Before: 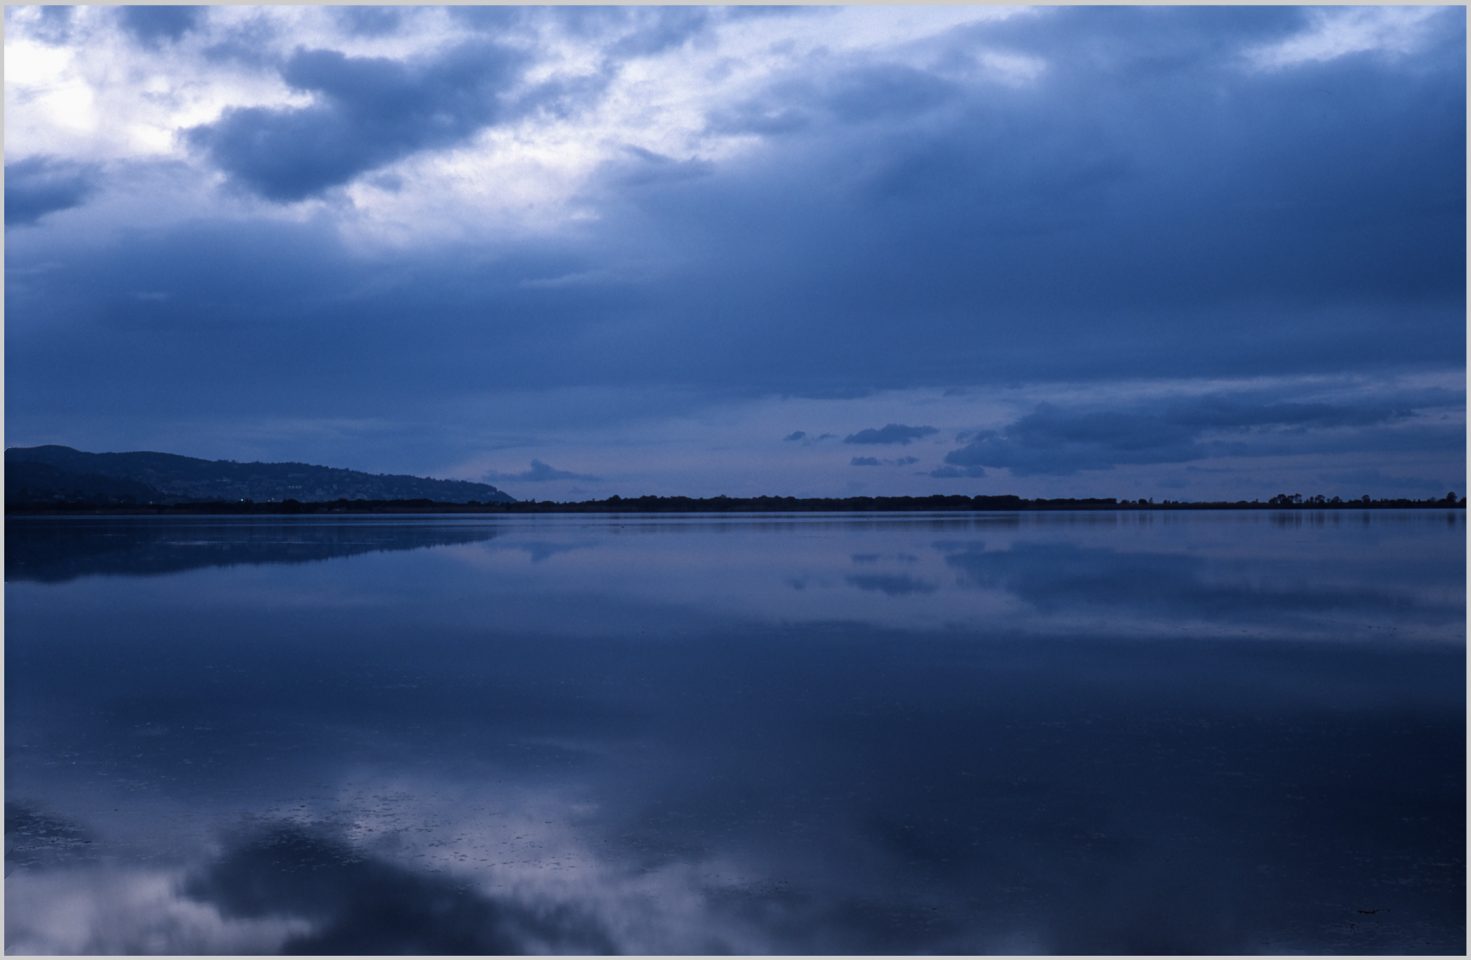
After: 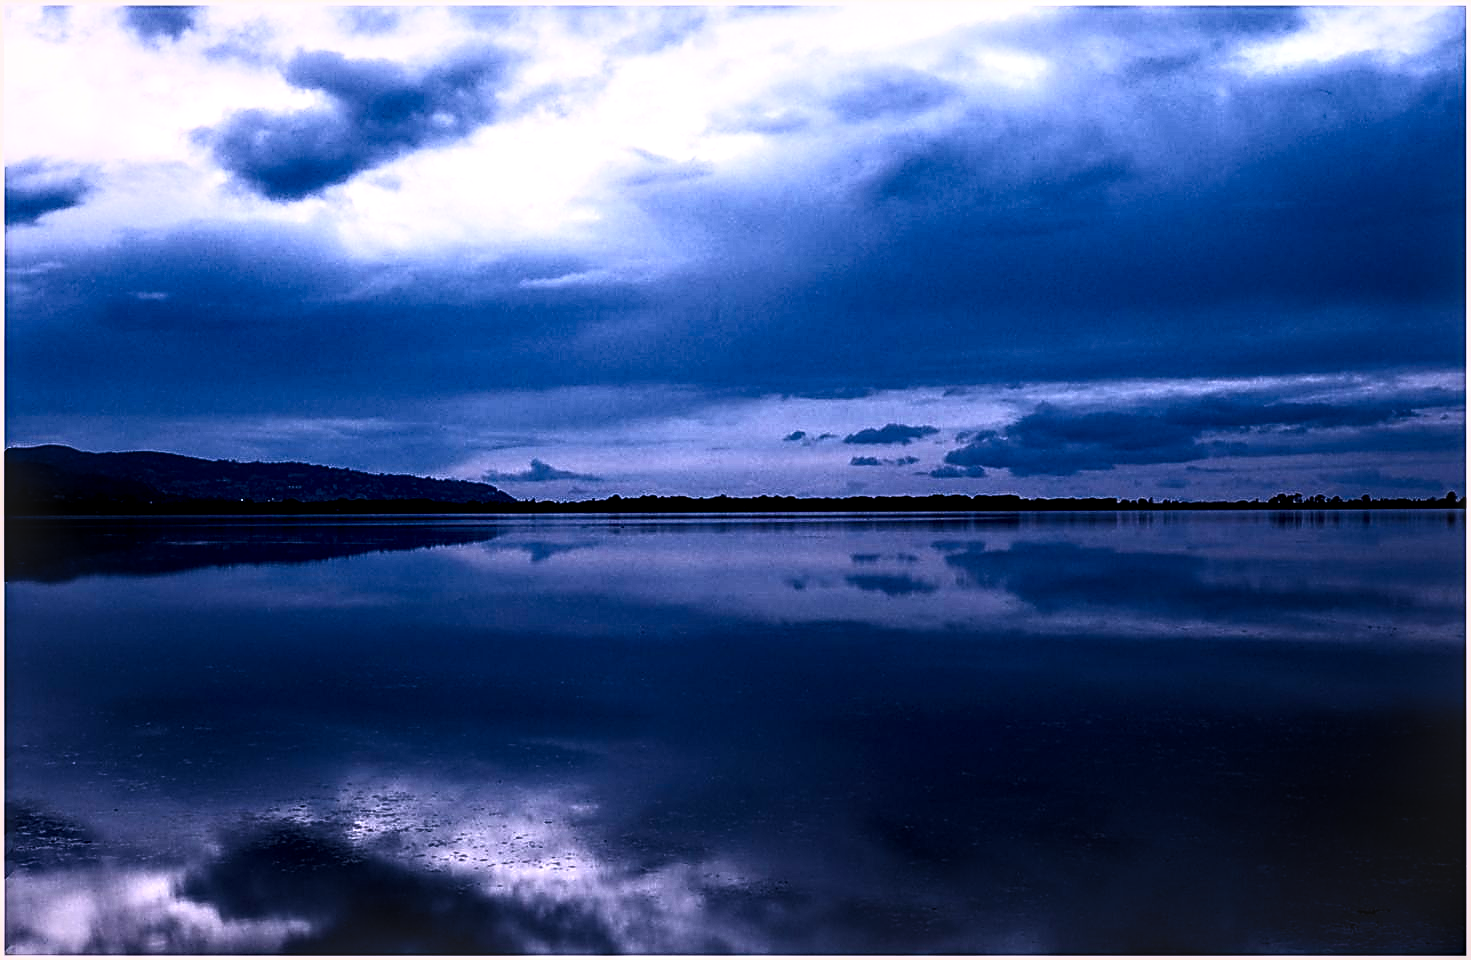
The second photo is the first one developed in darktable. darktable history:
contrast brightness saturation: contrast 0.628, brightness 0.344, saturation 0.149
sharpen: amount 0.741
color balance rgb: perceptual saturation grading › global saturation 19.826%, global vibrance 30.412%
filmic rgb: black relative exposure -5.05 EV, white relative exposure 3.99 EV, hardness 2.91, contrast 1.183, highlights saturation mix -29.44%, iterations of high-quality reconstruction 0
local contrast: highlights 60%, shadows 60%, detail 160%
color calibration: output R [1.063, -0.012, -0.003, 0], output B [-0.079, 0.047, 1, 0], illuminant same as pipeline (D50), adaptation XYZ, x 0.346, y 0.358, temperature 5019.08 K
